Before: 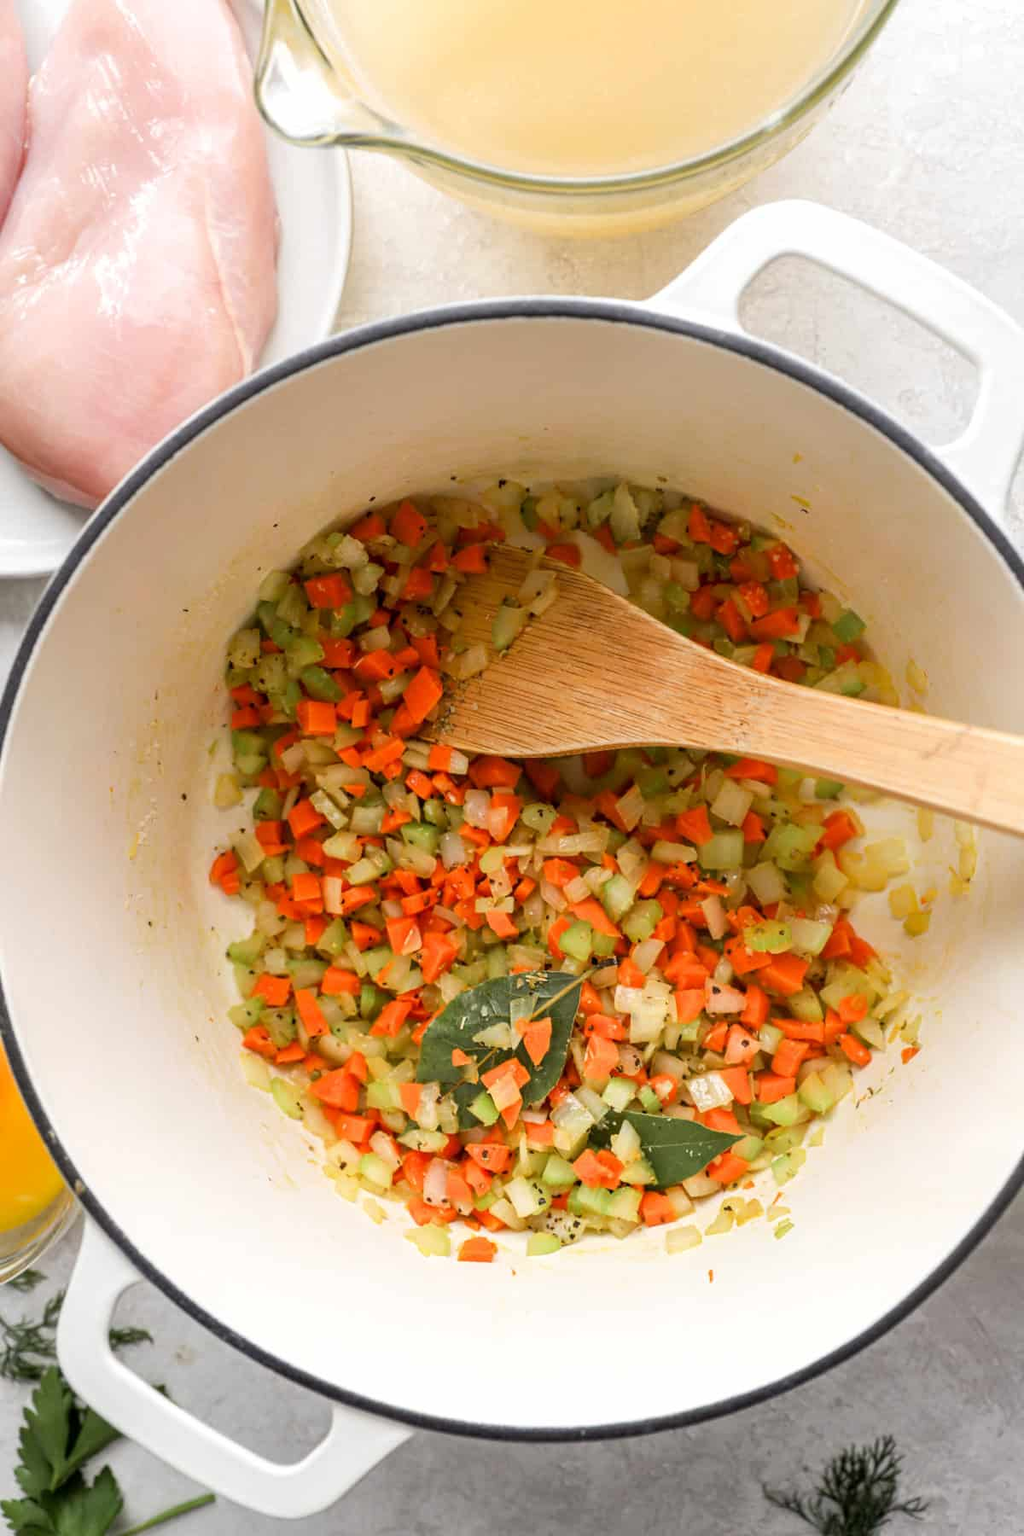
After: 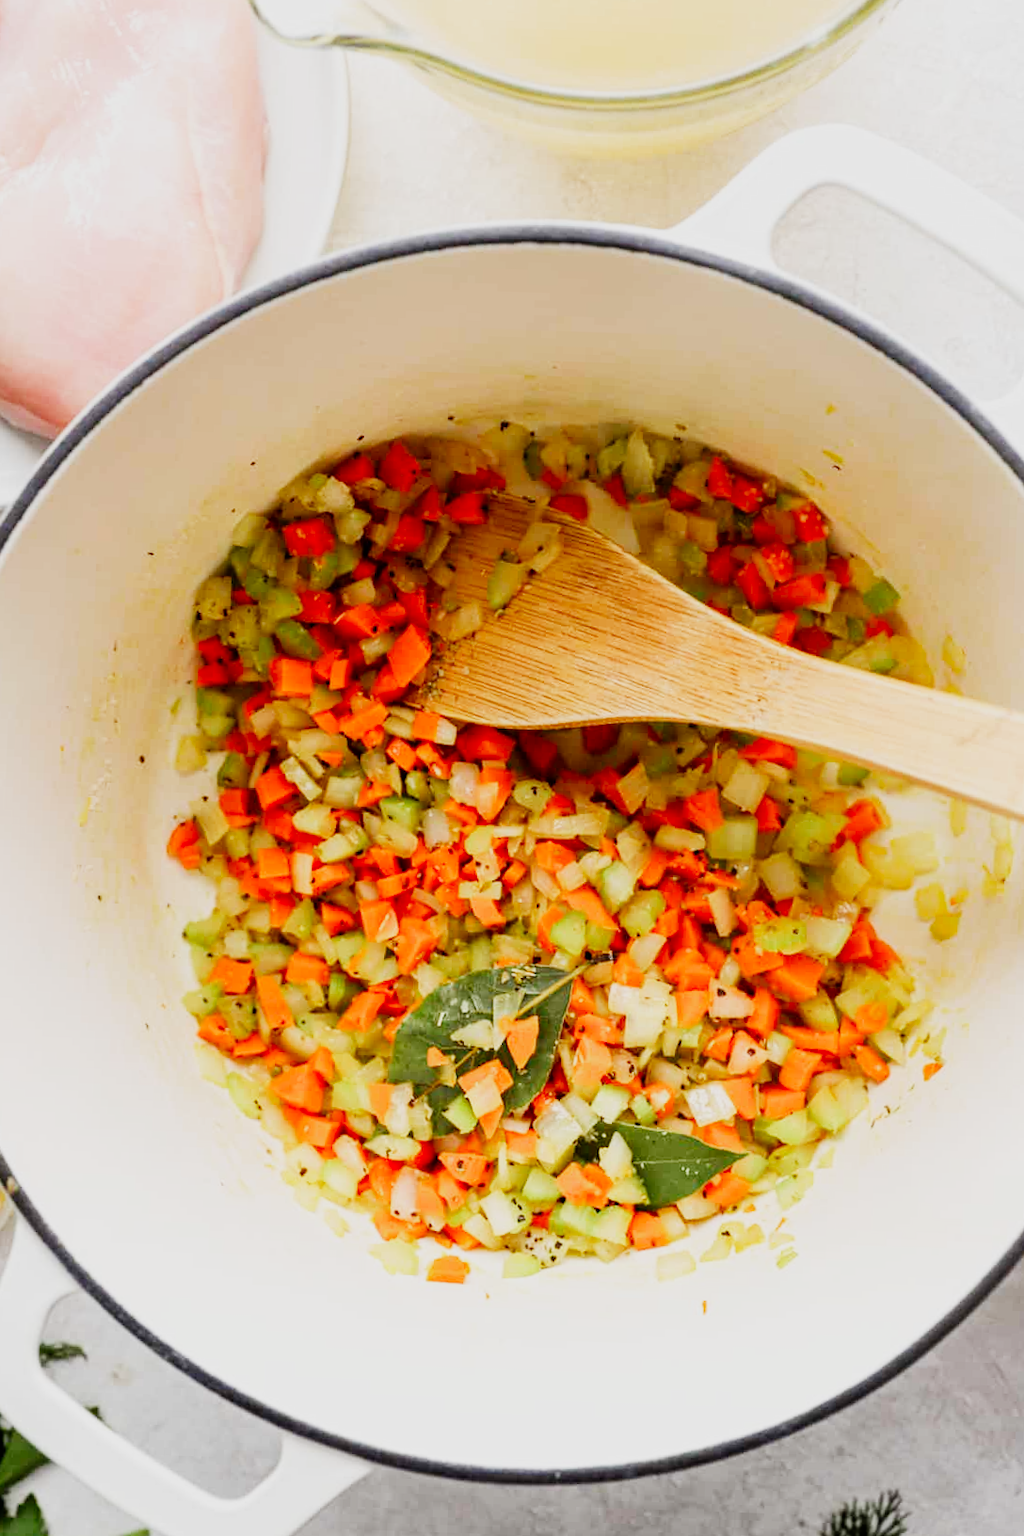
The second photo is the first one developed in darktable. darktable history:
exposure: exposure 0.559 EV, compensate highlight preservation false
crop and rotate: angle -1.96°, left 3.097%, top 4.154%, right 1.586%, bottom 0.529%
sigmoid: skew -0.2, preserve hue 0%, red attenuation 0.1, red rotation 0.035, green attenuation 0.1, green rotation -0.017, blue attenuation 0.15, blue rotation -0.052, base primaries Rec2020
color contrast: green-magenta contrast 1.2, blue-yellow contrast 1.2
